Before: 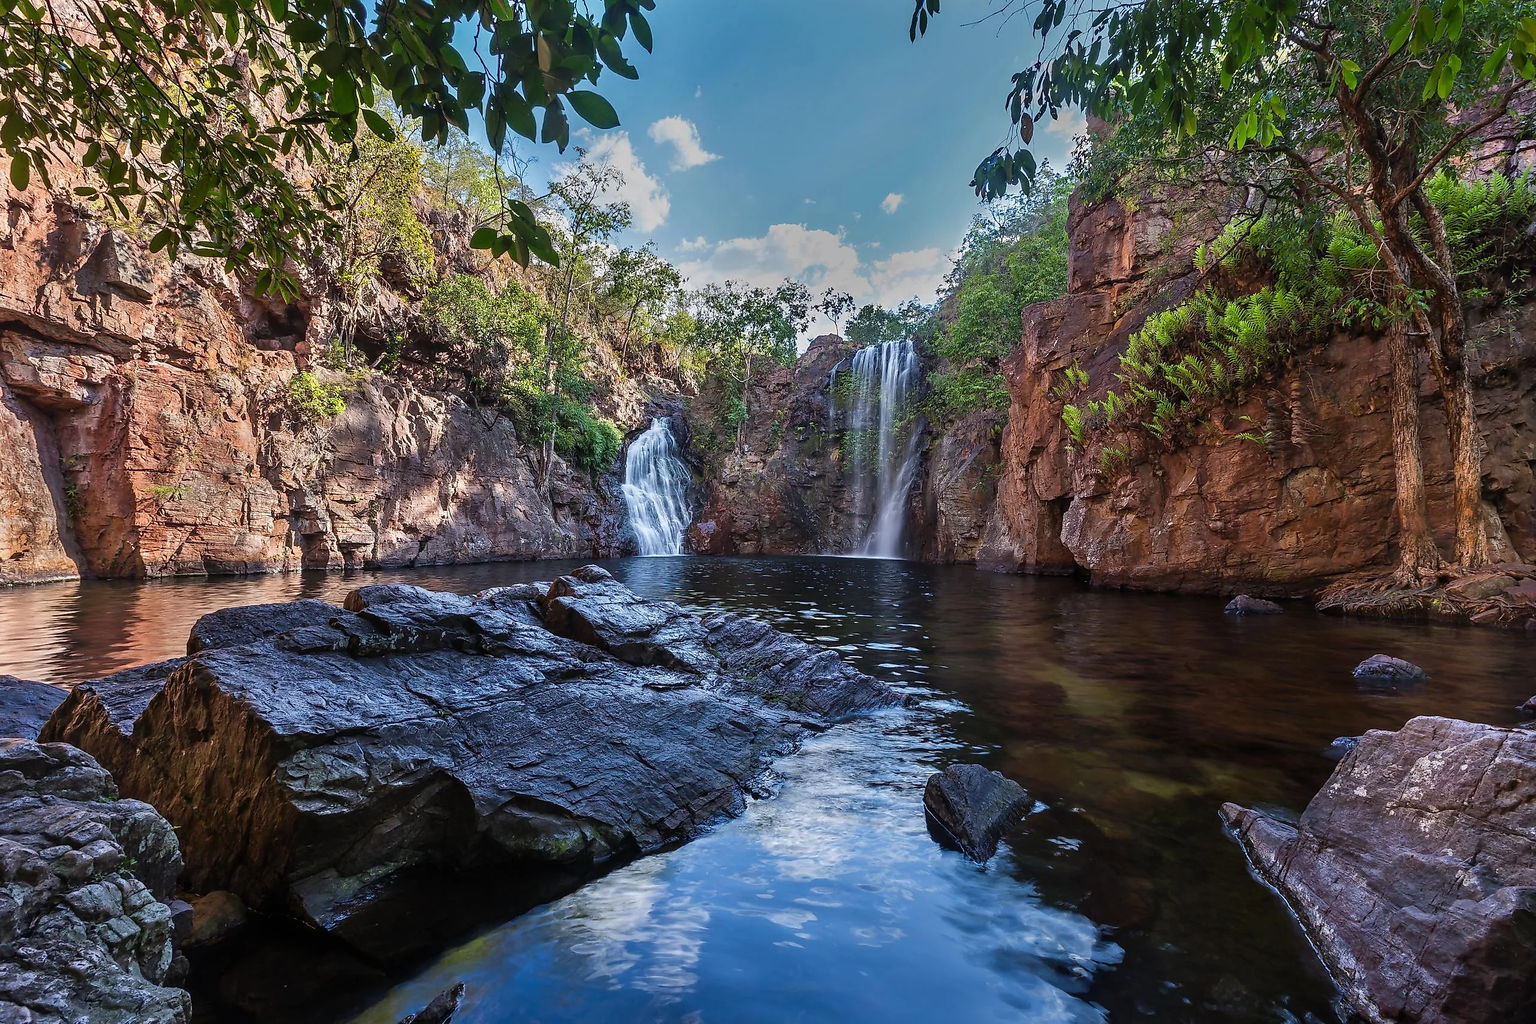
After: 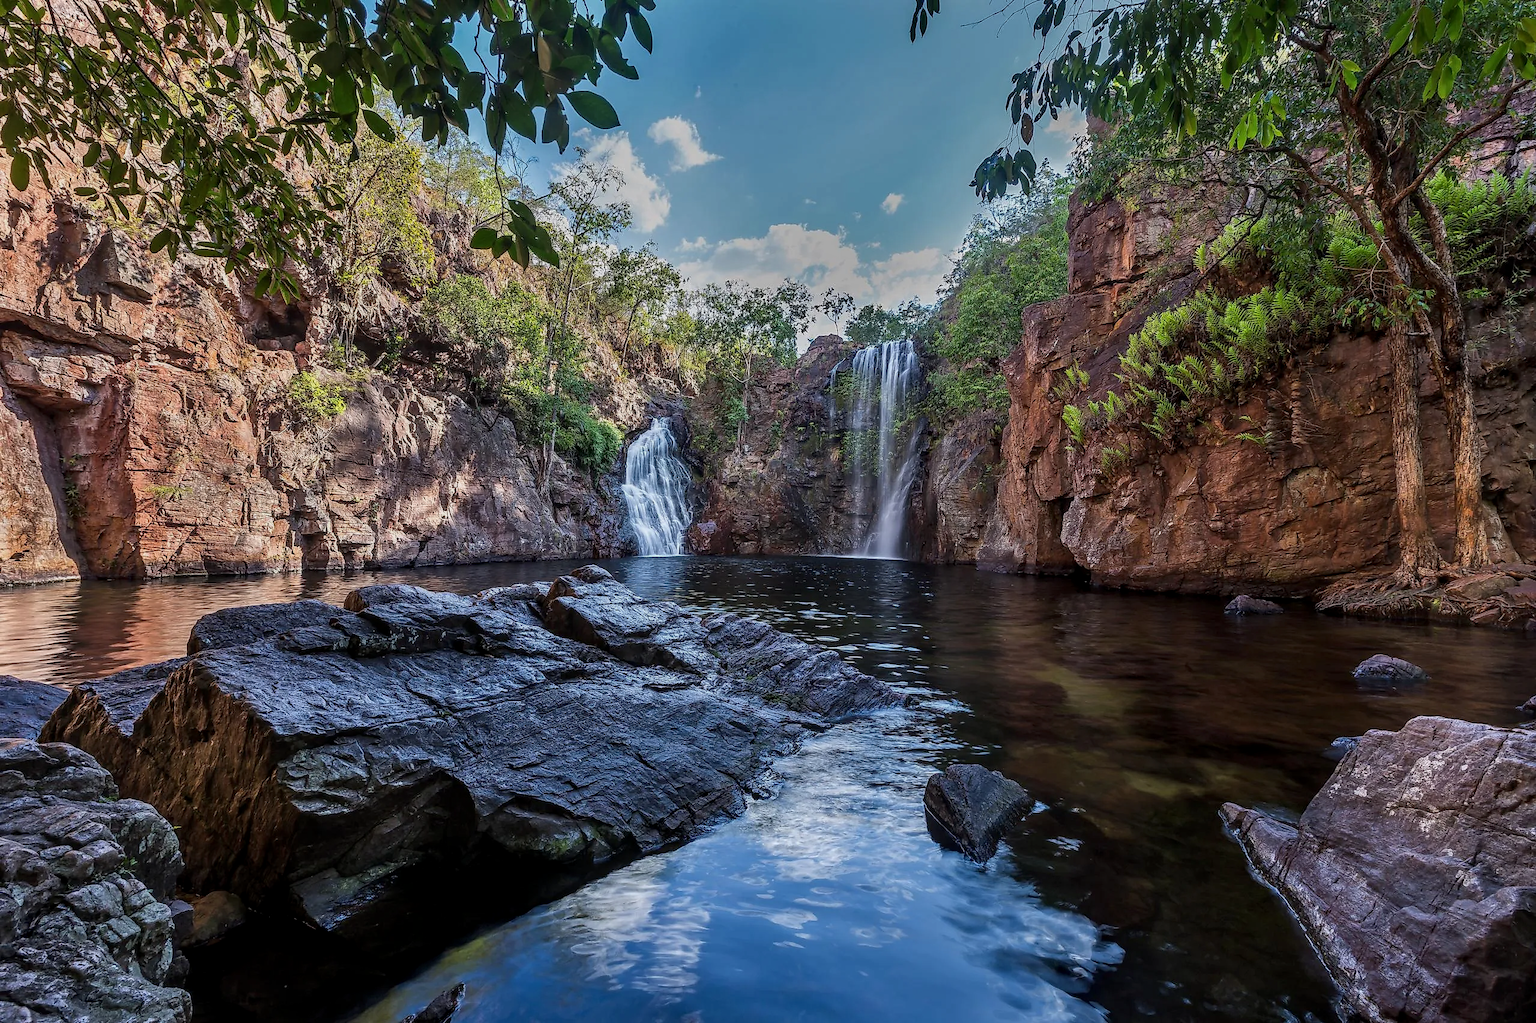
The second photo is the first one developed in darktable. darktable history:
exposure: exposure -0.25 EV, compensate highlight preservation false
local contrast: on, module defaults
